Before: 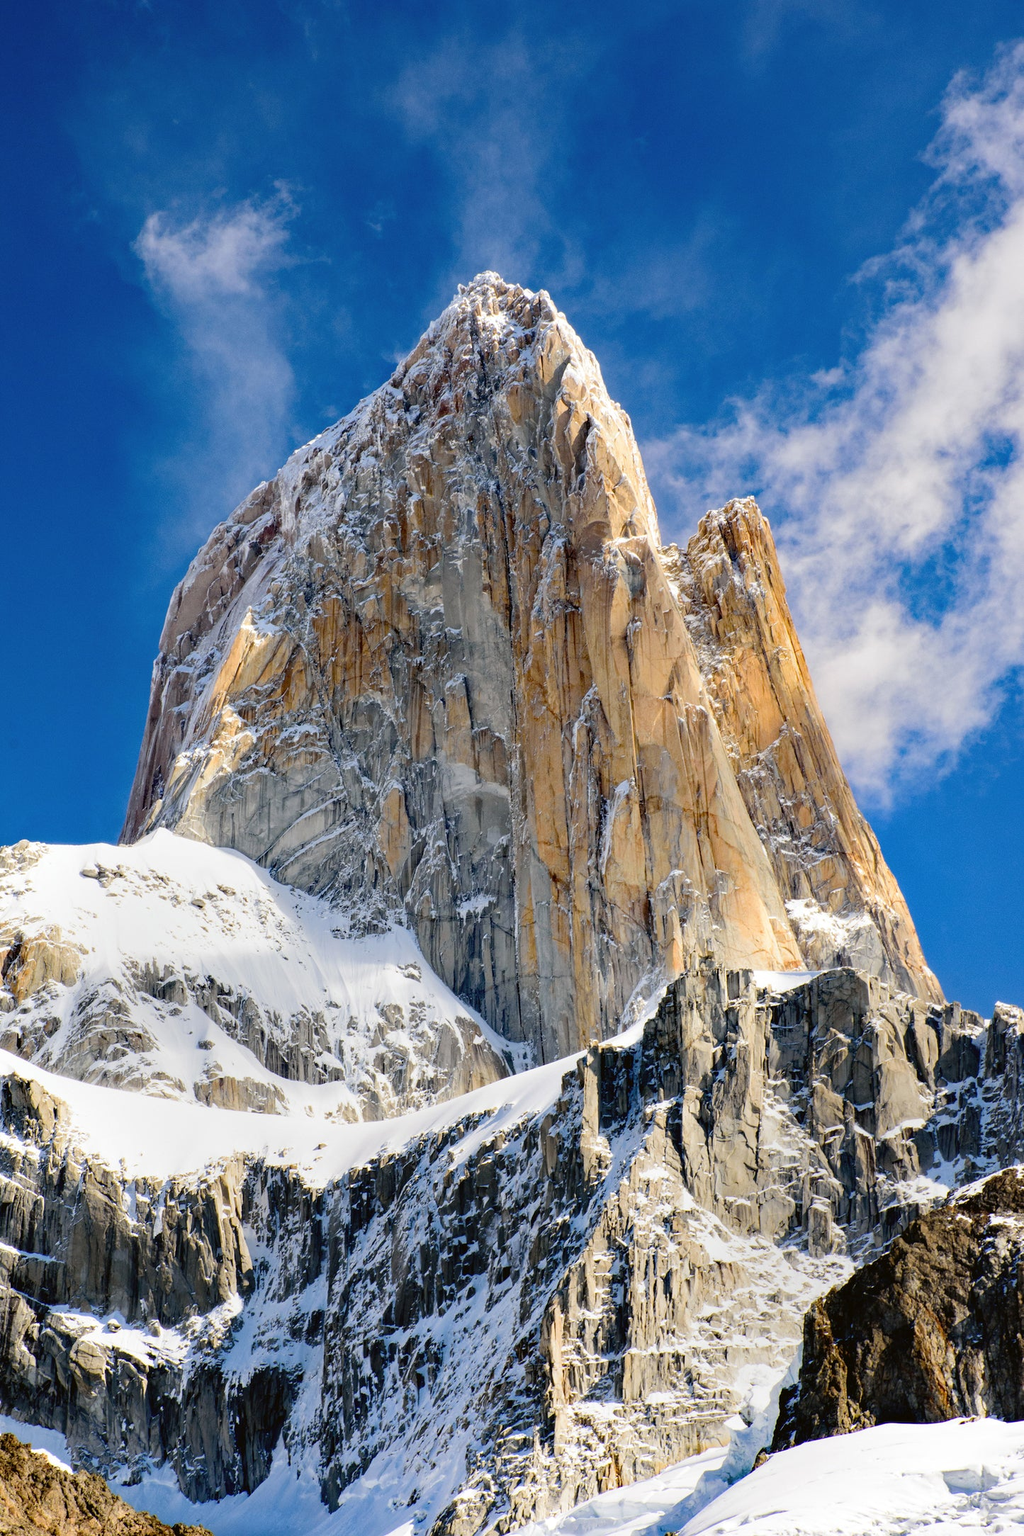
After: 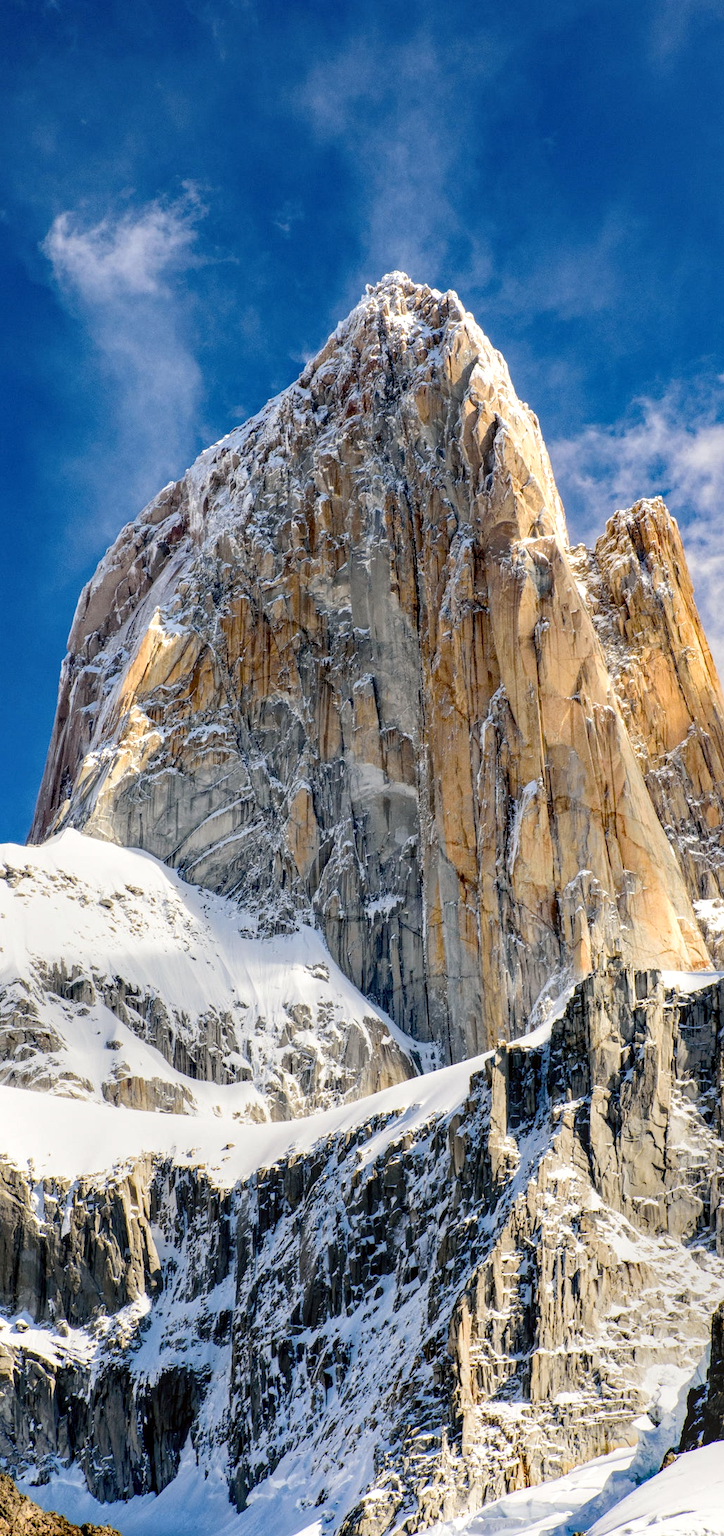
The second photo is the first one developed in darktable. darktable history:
rotate and perspective: automatic cropping original format, crop left 0, crop top 0
white balance: red 1.009, blue 0.985
local contrast: detail 130%
crop and rotate: left 9.061%, right 20.142%
